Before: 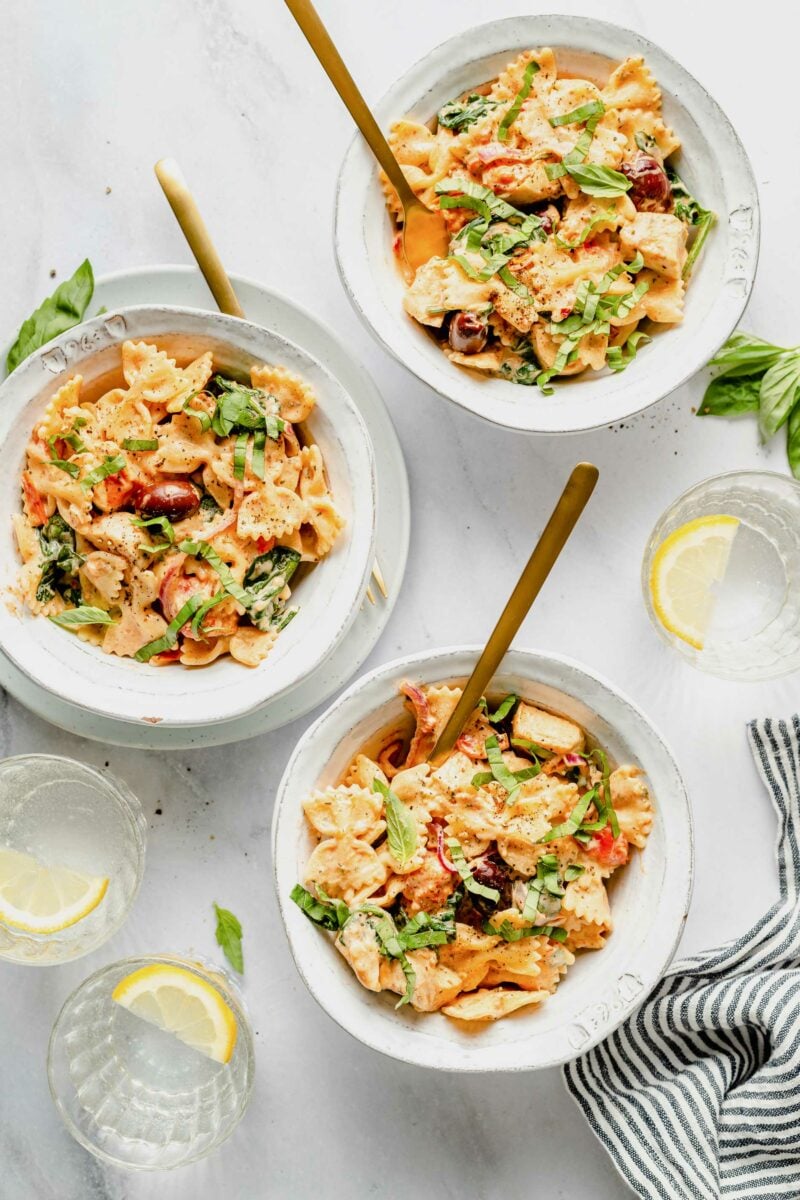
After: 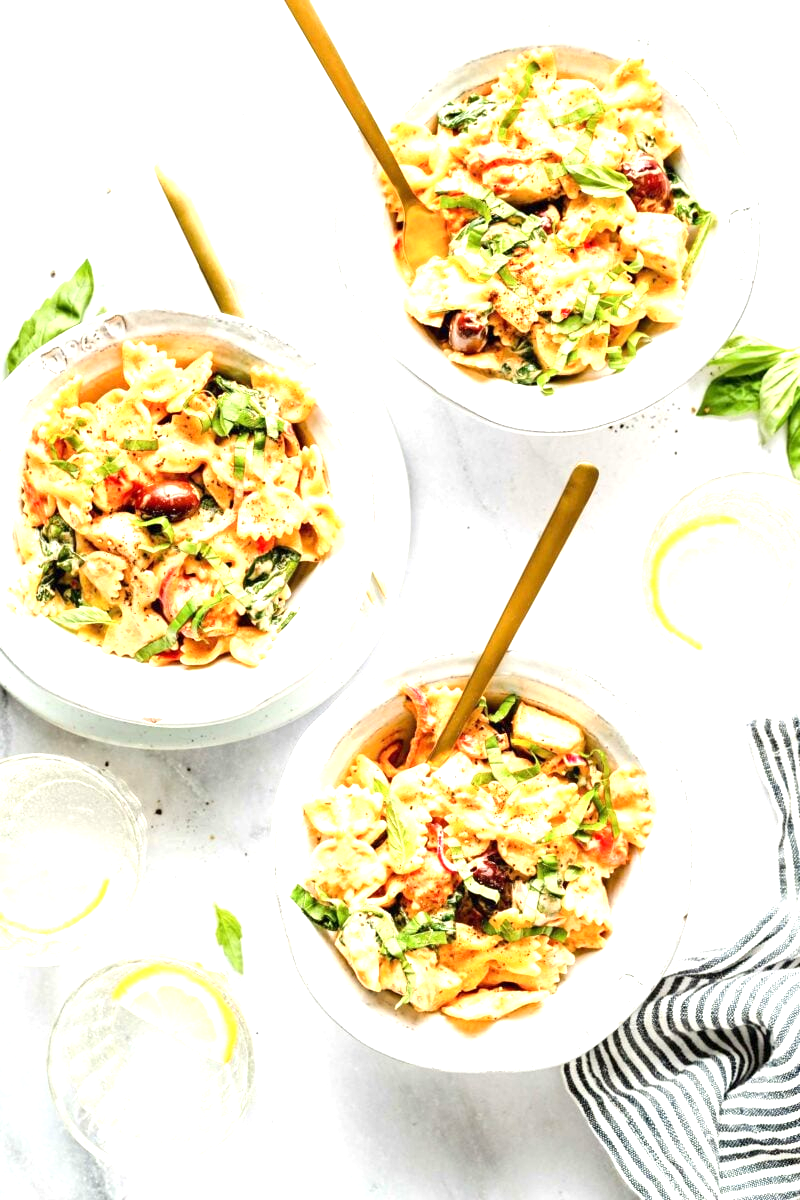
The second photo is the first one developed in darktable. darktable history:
exposure: exposure 1.162 EV, compensate exposure bias true, compensate highlight preservation false
